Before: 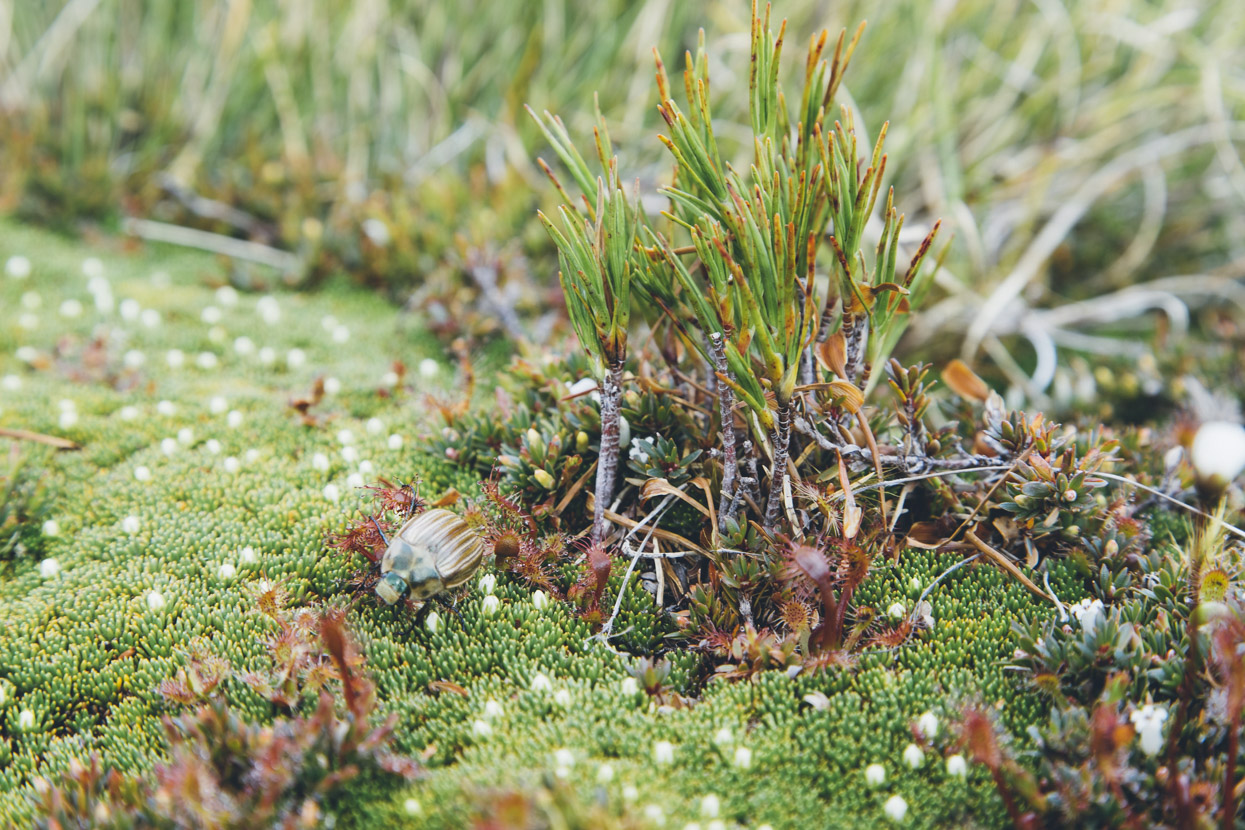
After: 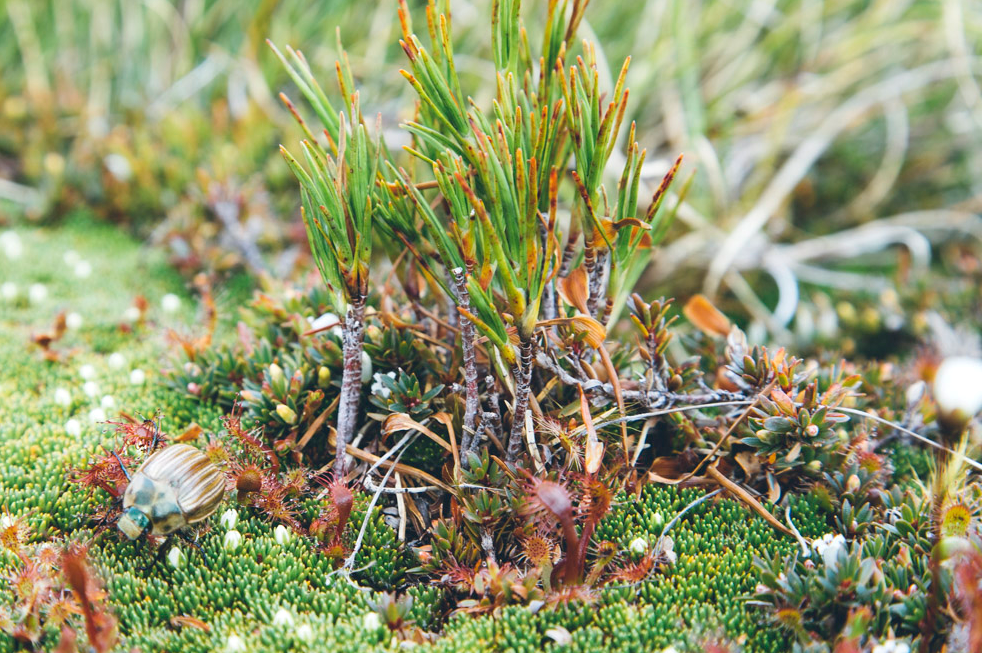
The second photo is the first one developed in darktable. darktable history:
exposure: exposure 0.2 EV, compensate highlight preservation false
crop and rotate: left 20.74%, top 7.912%, right 0.375%, bottom 13.378%
